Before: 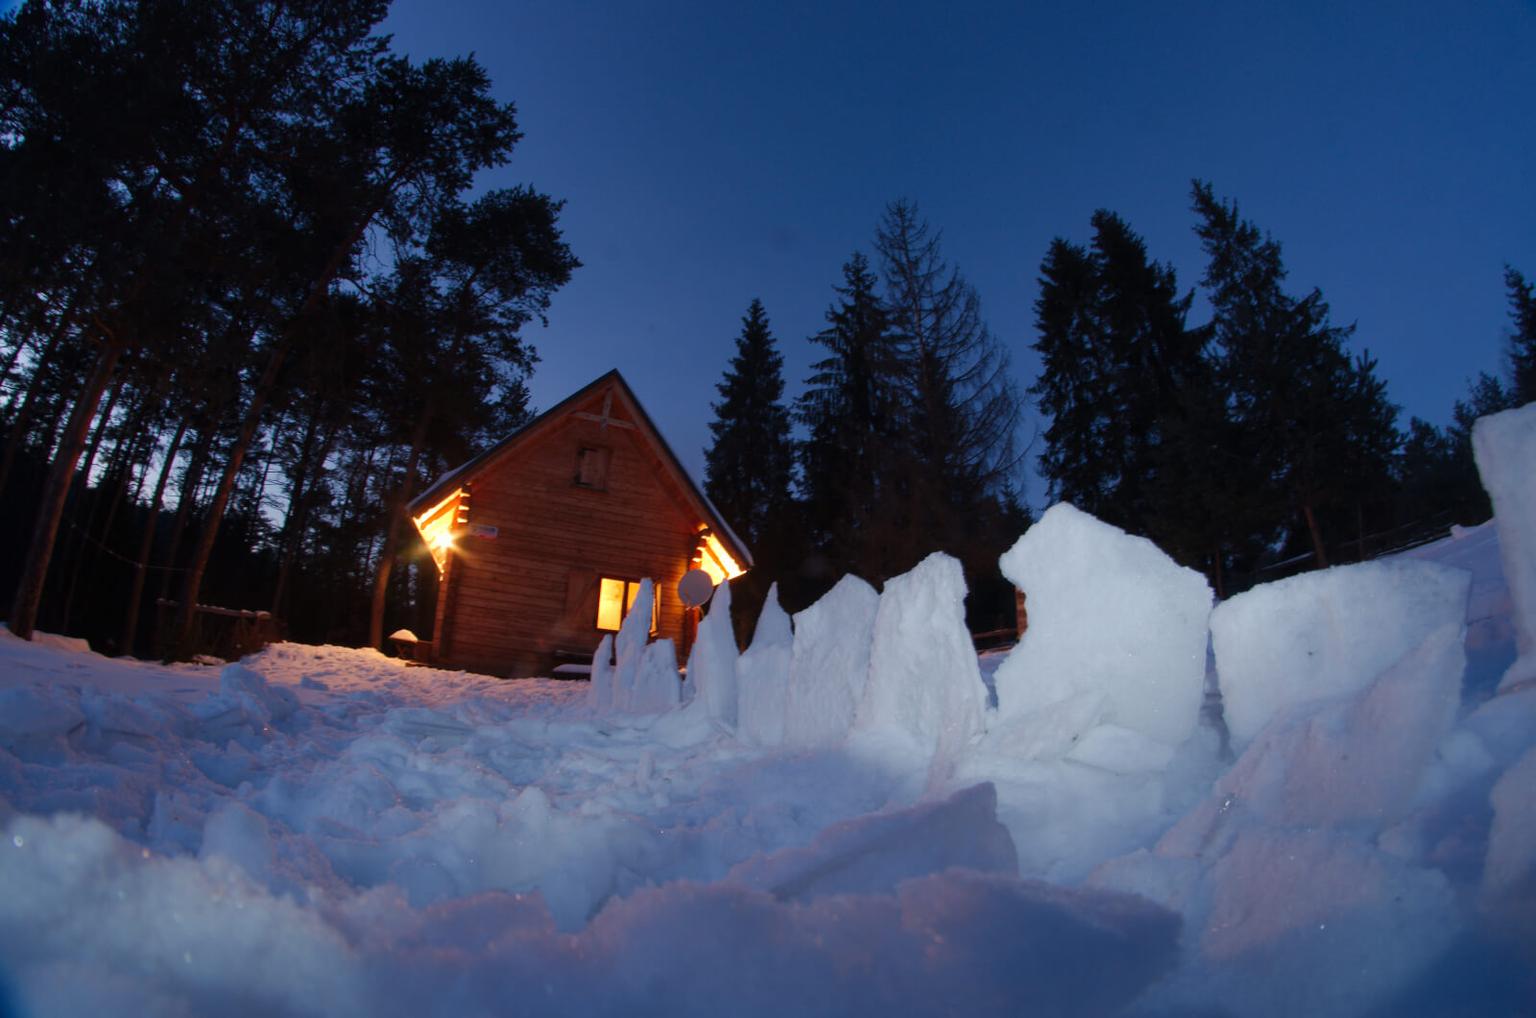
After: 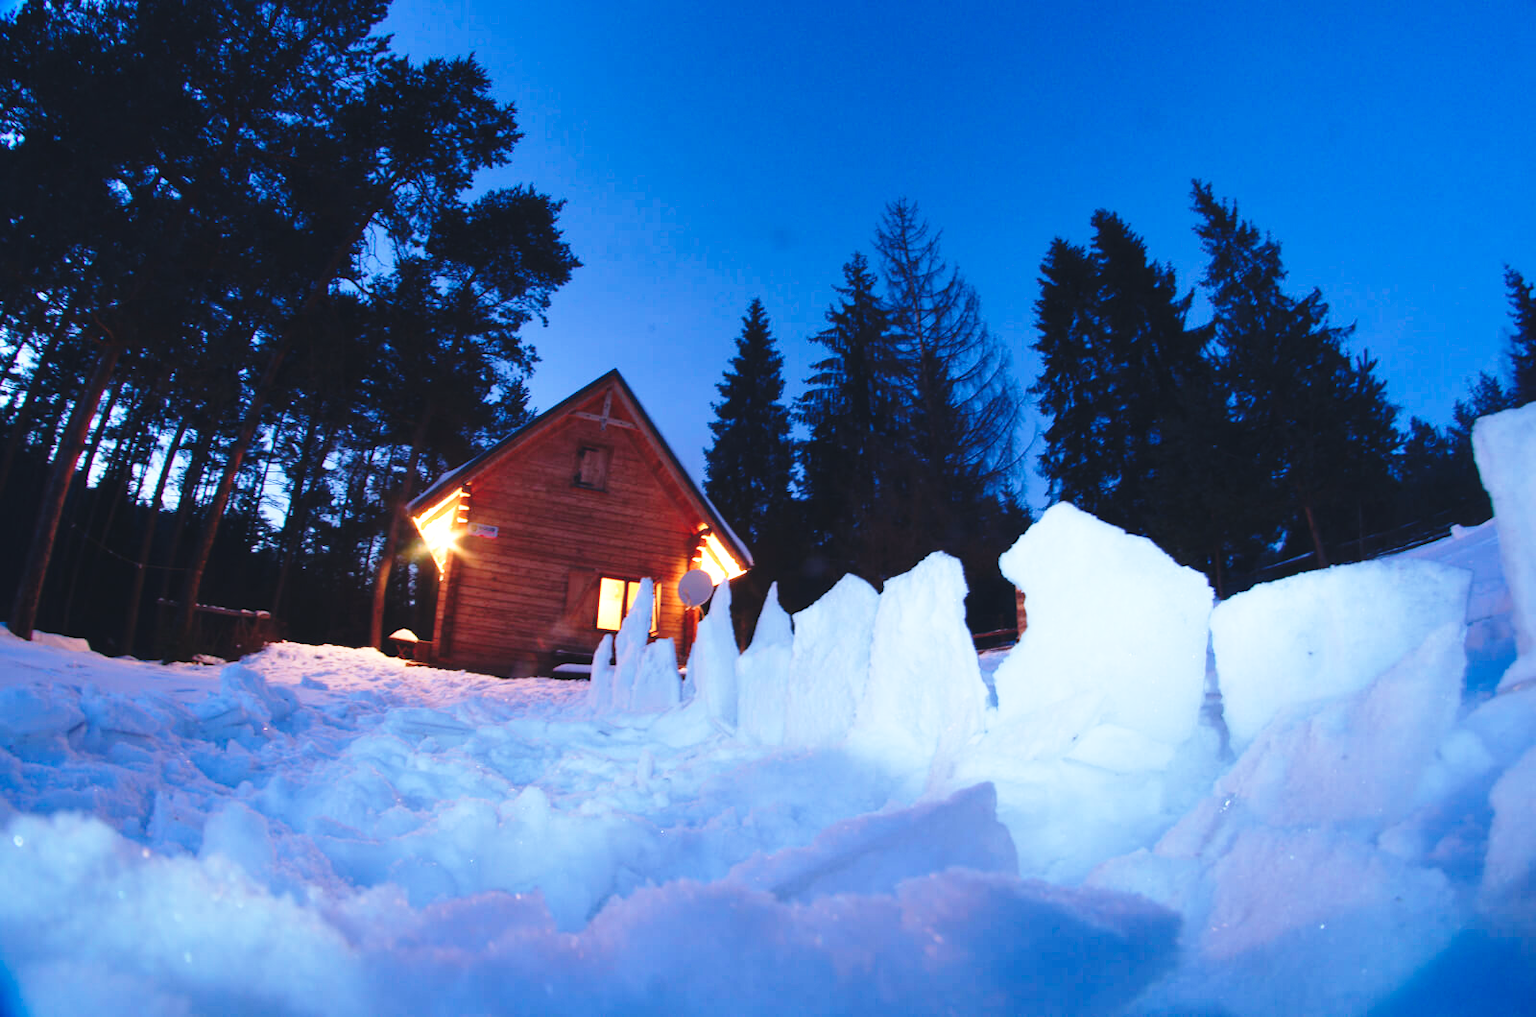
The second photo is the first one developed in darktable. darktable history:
exposure: black level correction -0.005, exposure 0.628 EV, compensate highlight preservation false
base curve: curves: ch0 [(0, 0) (0.028, 0.03) (0.121, 0.232) (0.46, 0.748) (0.859, 0.968) (1, 1)], preserve colors none
color calibration: gray › normalize channels true, illuminant custom, x 0.389, y 0.387, temperature 3803.27 K, gamut compression 0.024
